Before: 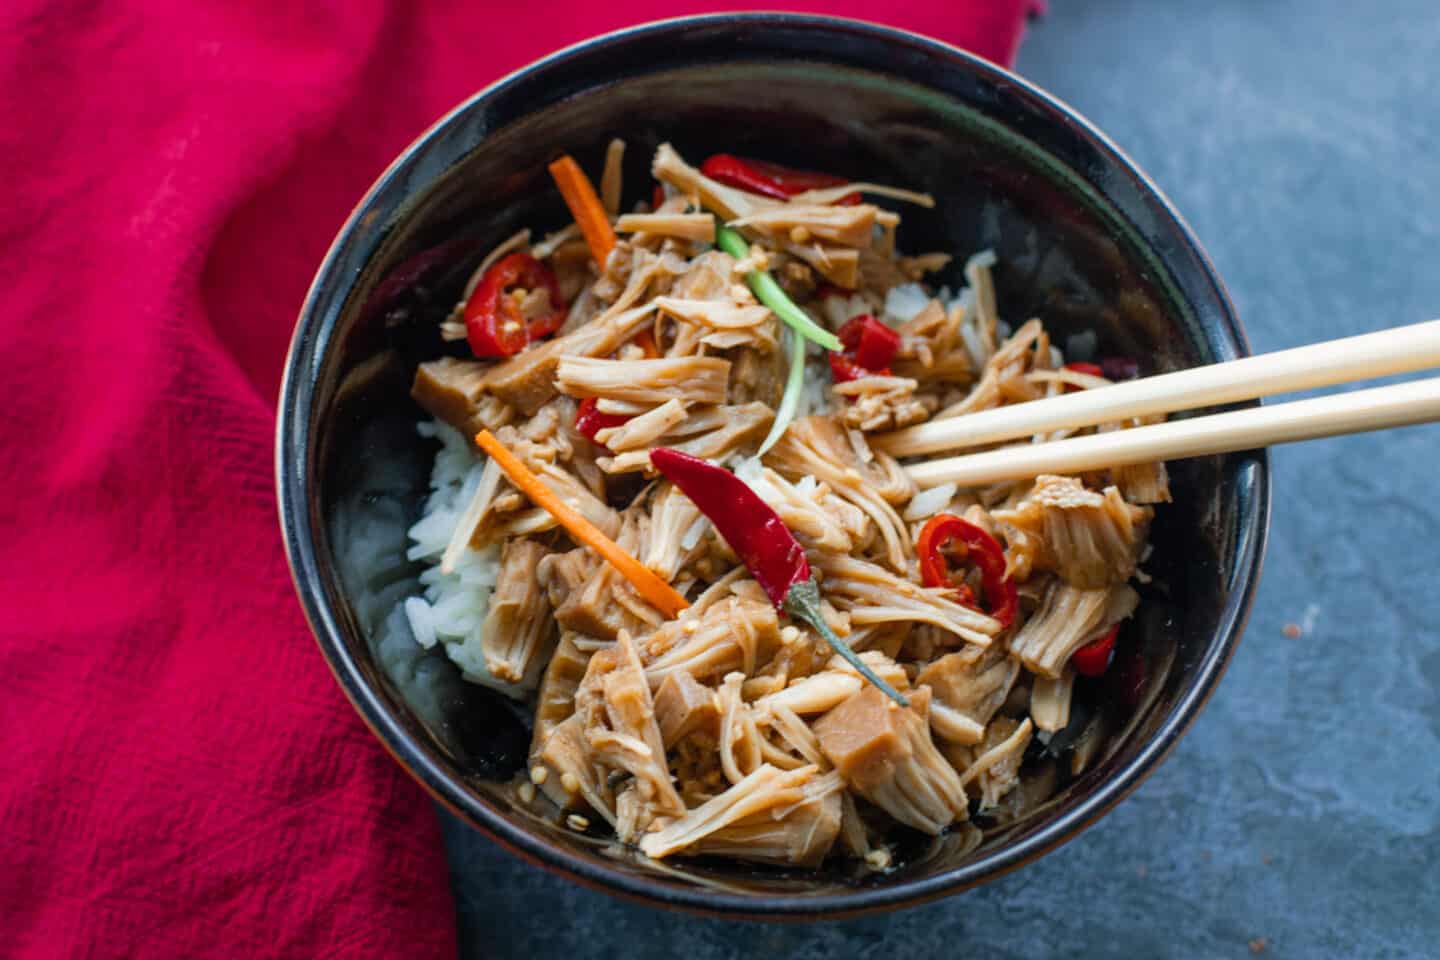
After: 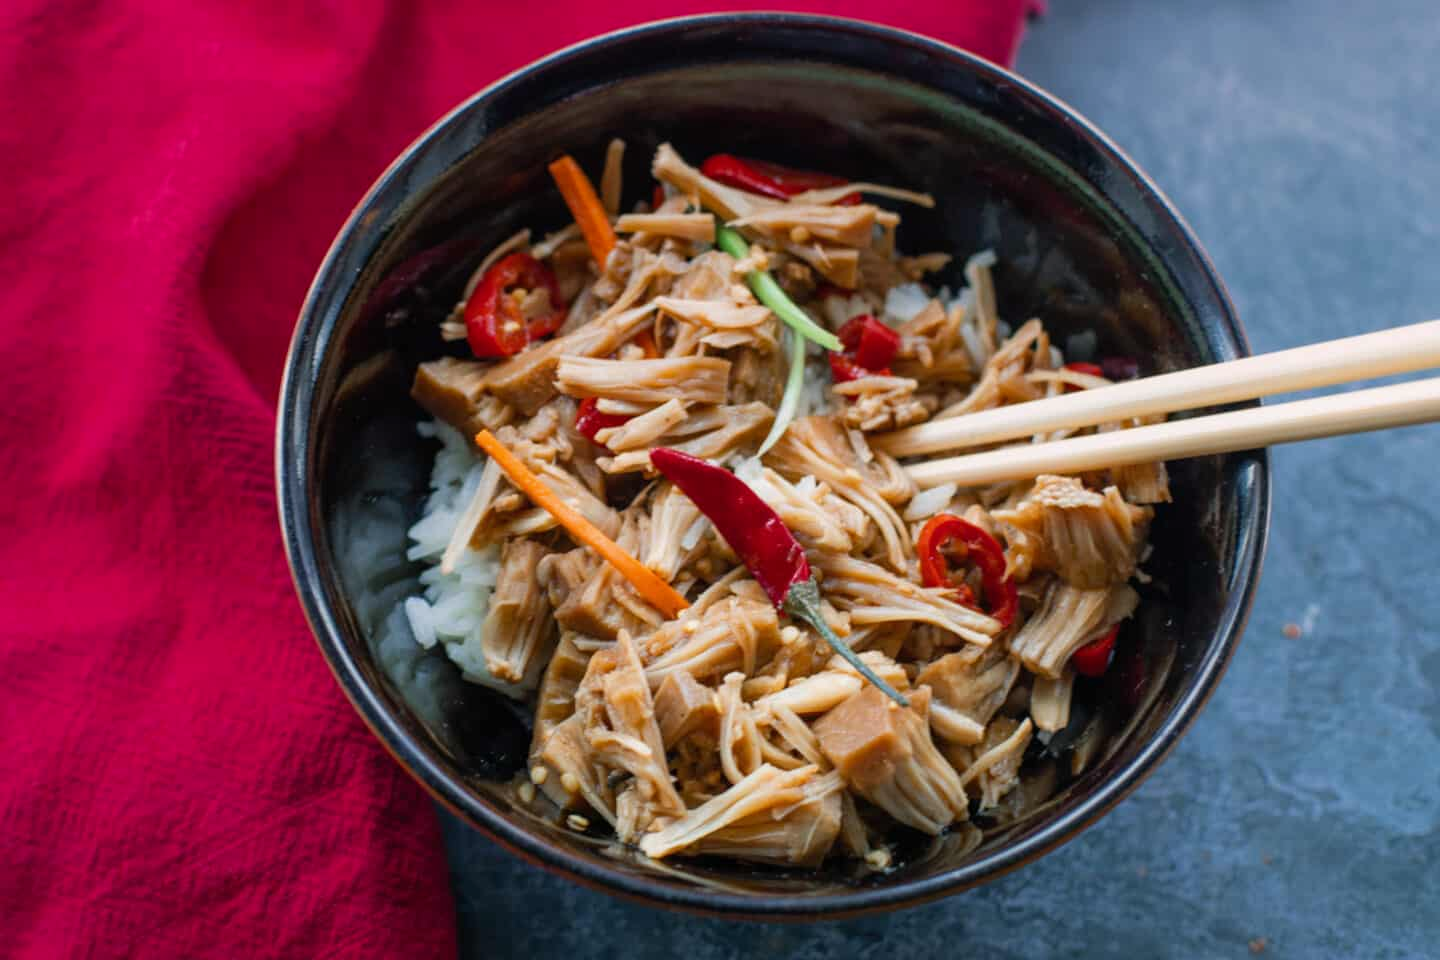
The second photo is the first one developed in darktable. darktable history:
graduated density: density 0.38 EV, hardness 21%, rotation -6.11°, saturation 32%
shadows and highlights: radius 93.07, shadows -14.46, white point adjustment 0.23, highlights 31.48, compress 48.23%, highlights color adjustment 52.79%, soften with gaussian
